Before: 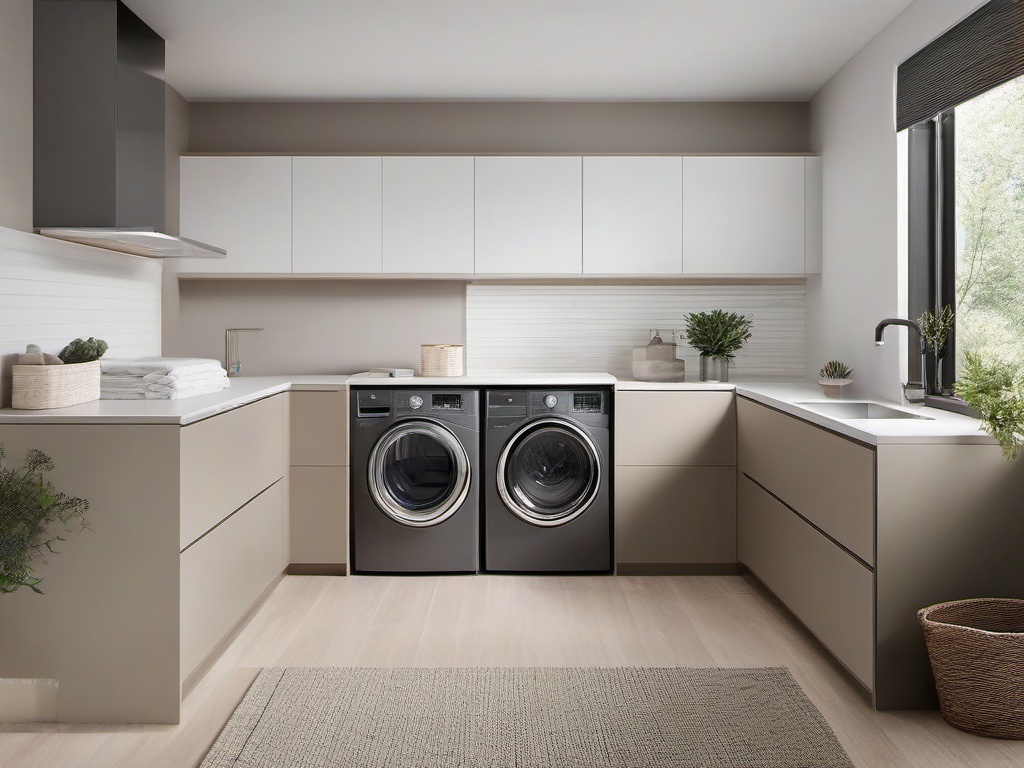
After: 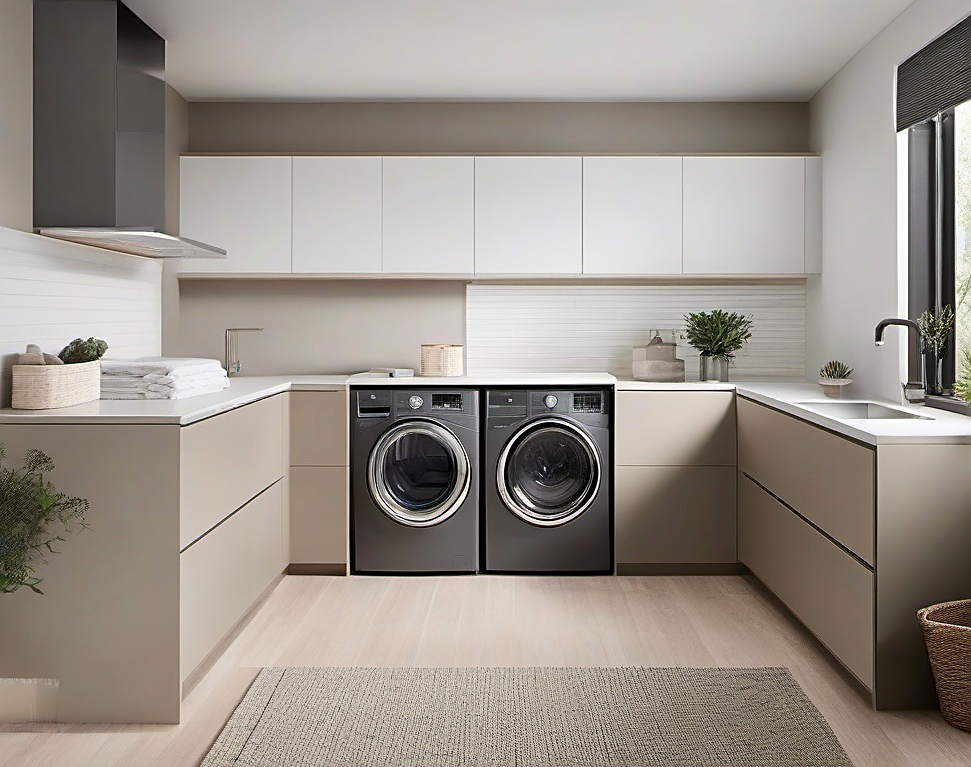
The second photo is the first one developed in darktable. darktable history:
crop and rotate: right 5.167%
sharpen: on, module defaults
contrast brightness saturation: contrast 0.1, brightness 0.03, saturation 0.09
